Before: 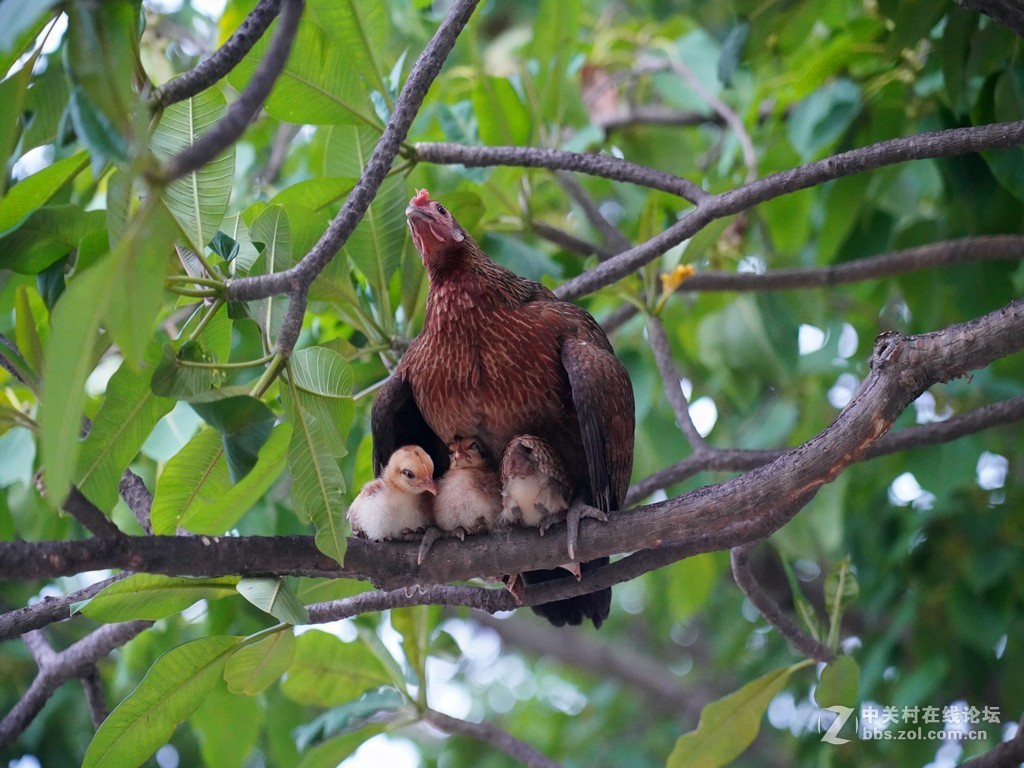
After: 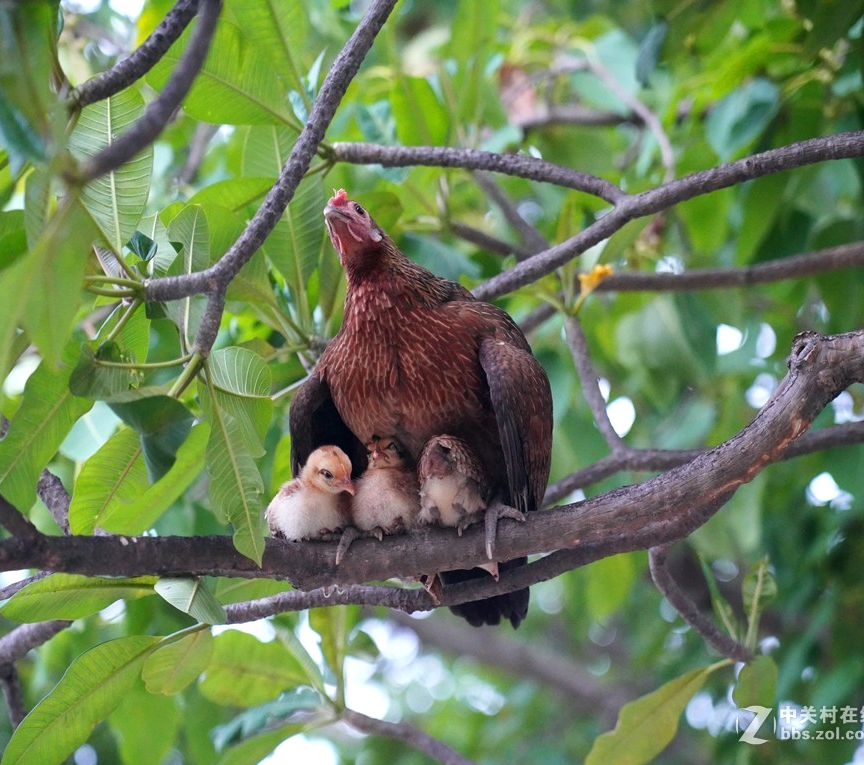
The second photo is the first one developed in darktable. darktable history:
exposure: exposure 0.3 EV, compensate highlight preservation false
crop: left 8.026%, right 7.374%
